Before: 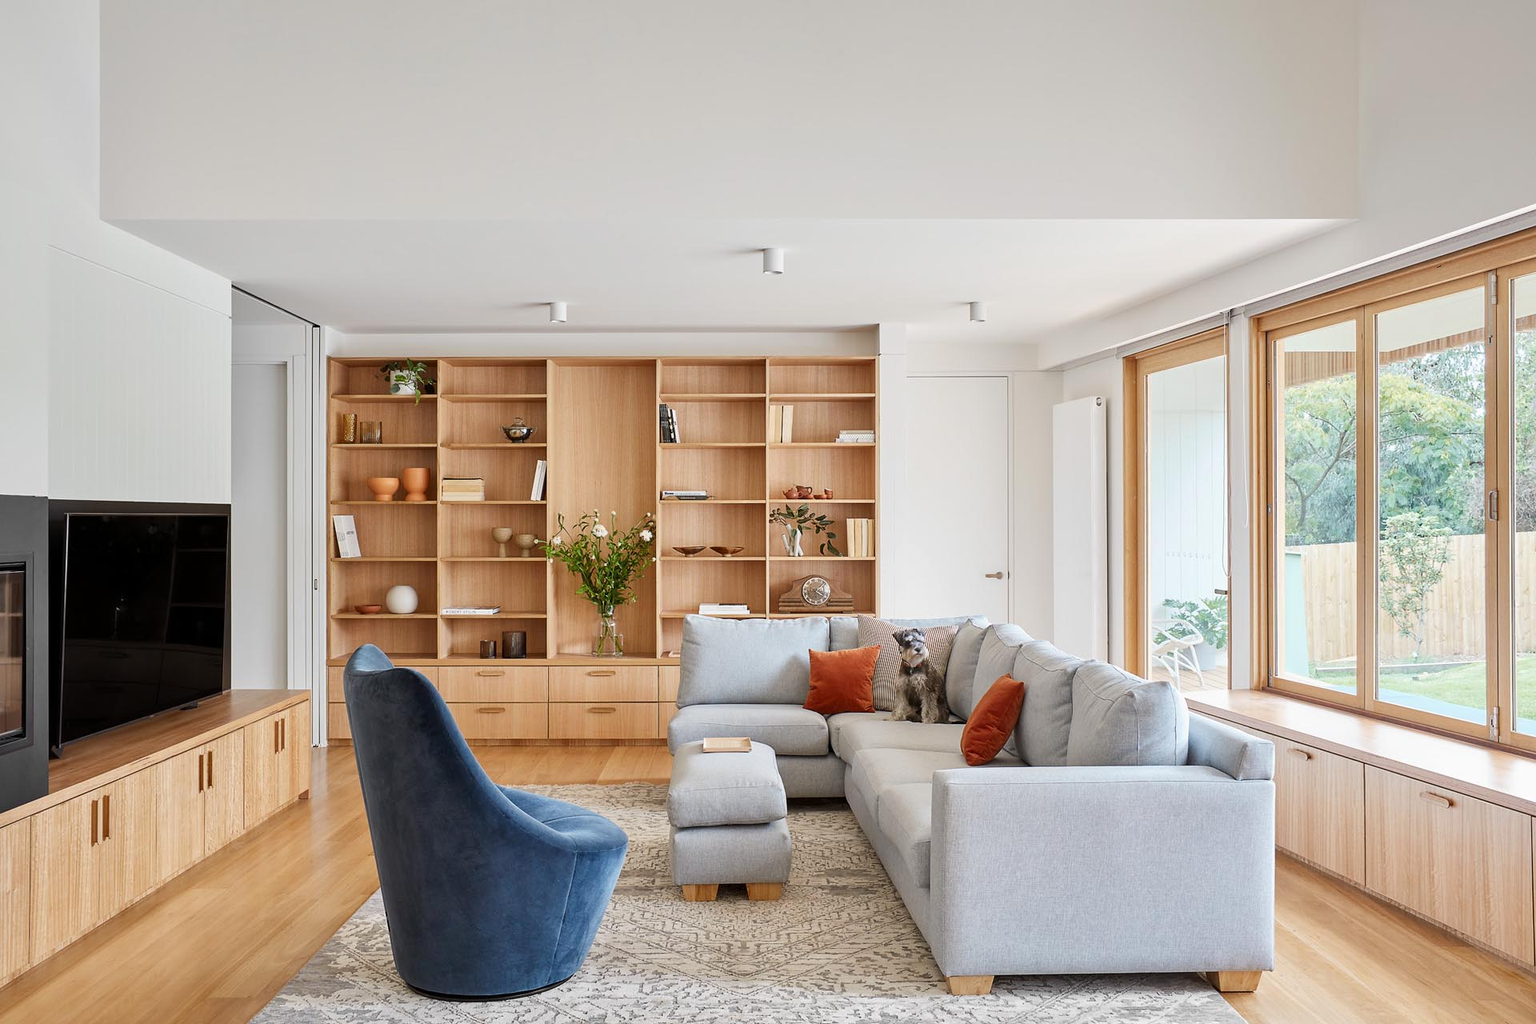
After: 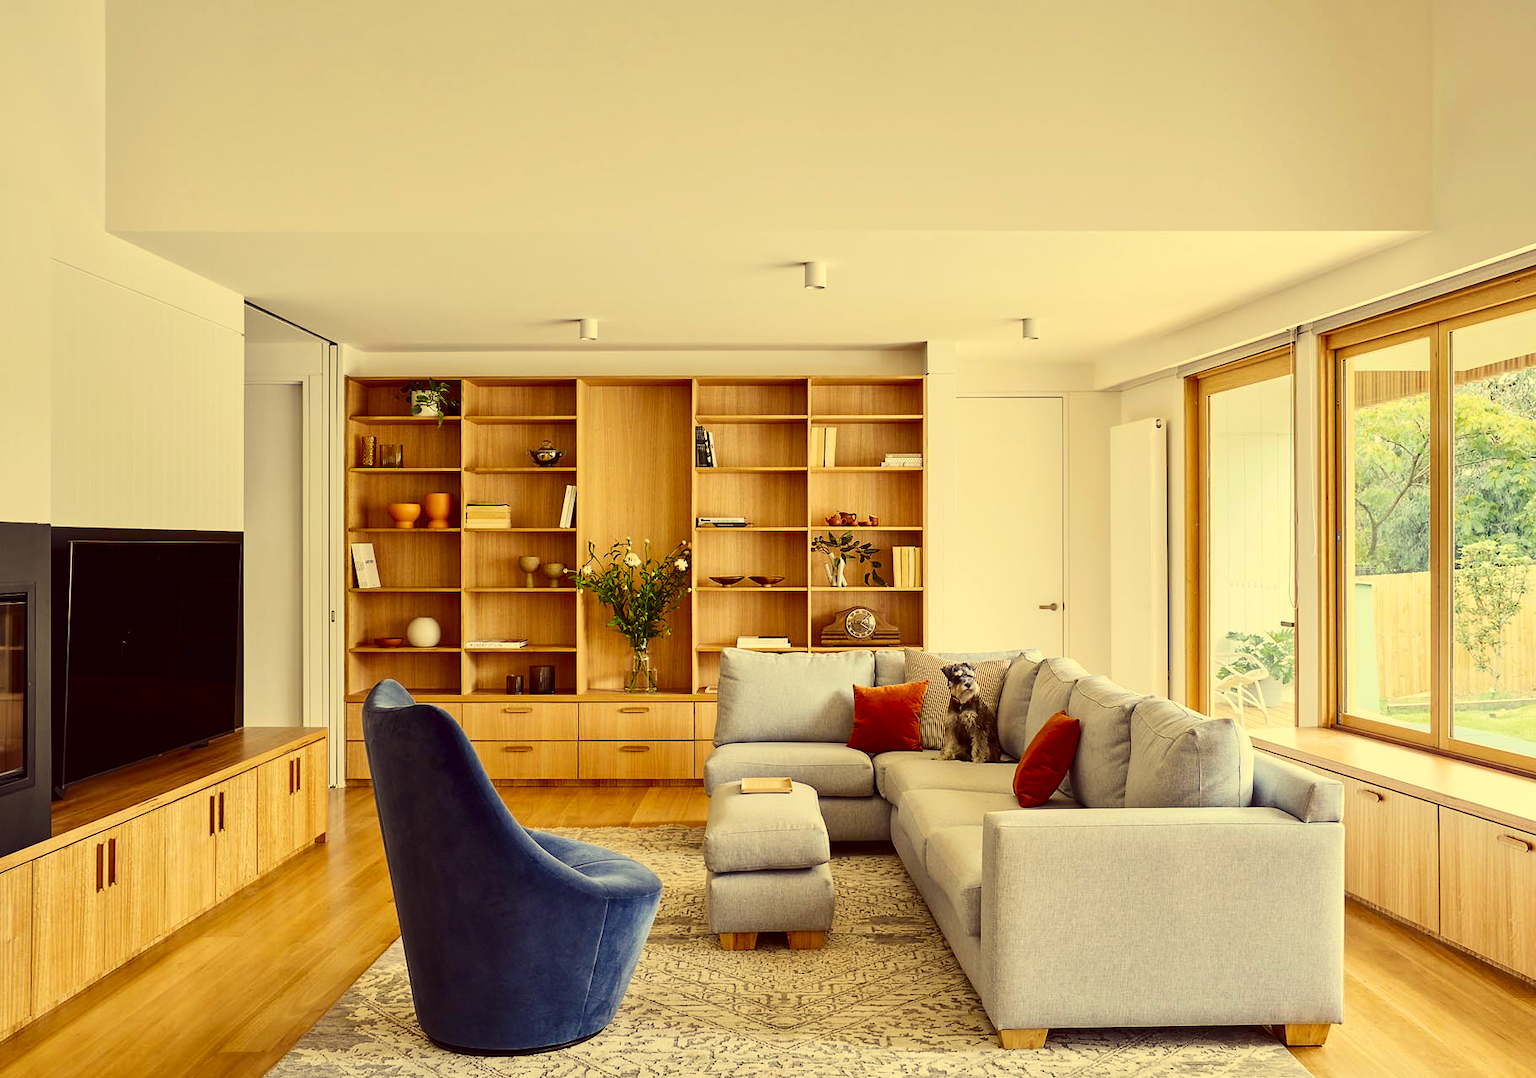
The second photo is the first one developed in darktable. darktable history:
crop and rotate: left 0%, right 5.136%
contrast brightness saturation: contrast 0.194, brightness -0.106, saturation 0.213
color correction: highlights a* -0.538, highlights b* 39.86, shadows a* 9.61, shadows b* -0.805
